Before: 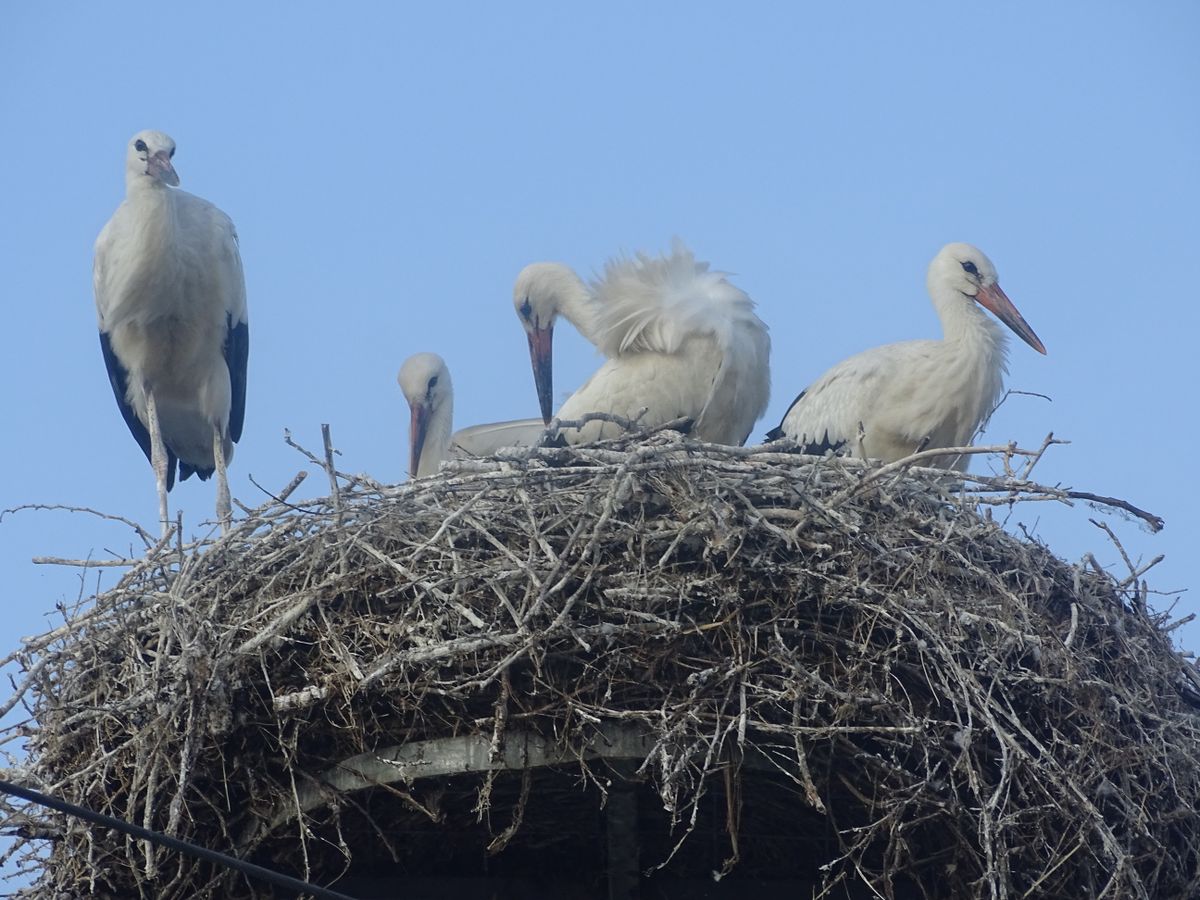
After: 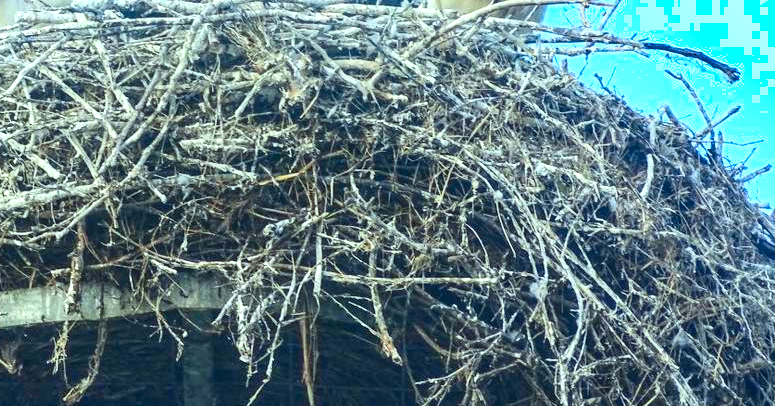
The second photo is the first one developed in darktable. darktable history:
color correction: highlights a* -7.44, highlights b* 1.1, shadows a* -3.87, saturation 1.38
shadows and highlights: soften with gaussian
crop and rotate: left 35.404%, top 49.942%, bottom 4.843%
contrast brightness saturation: contrast 0.203, brightness 0.165, saturation 0.225
local contrast: detail 130%
exposure: exposure 1.135 EV, compensate highlight preservation false
